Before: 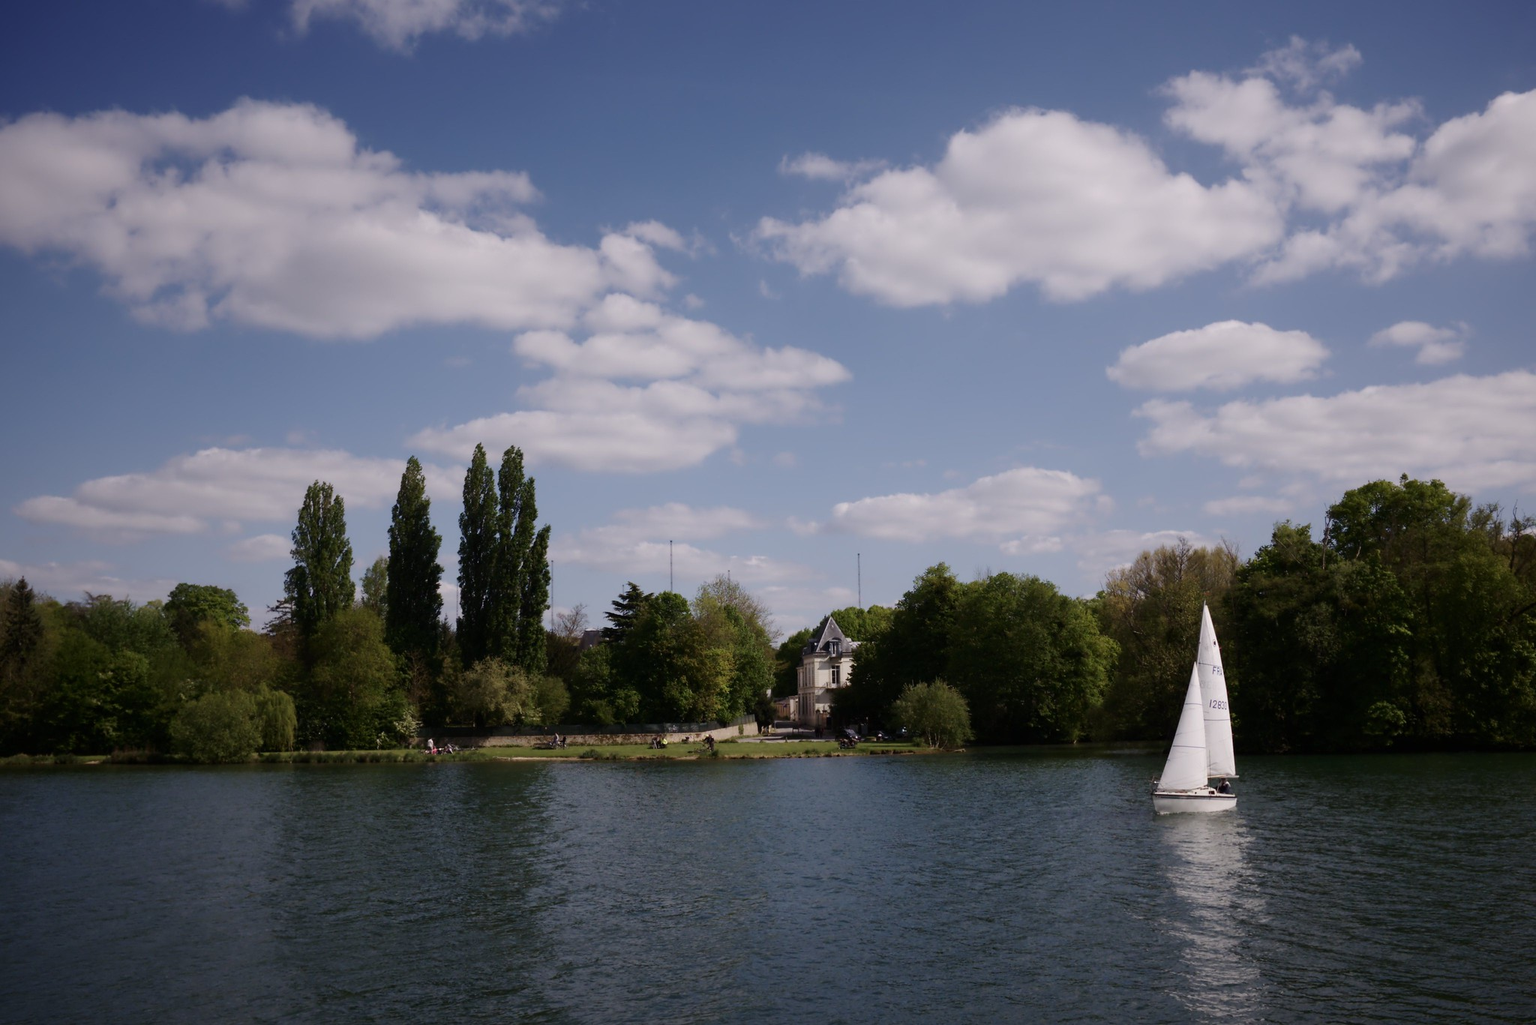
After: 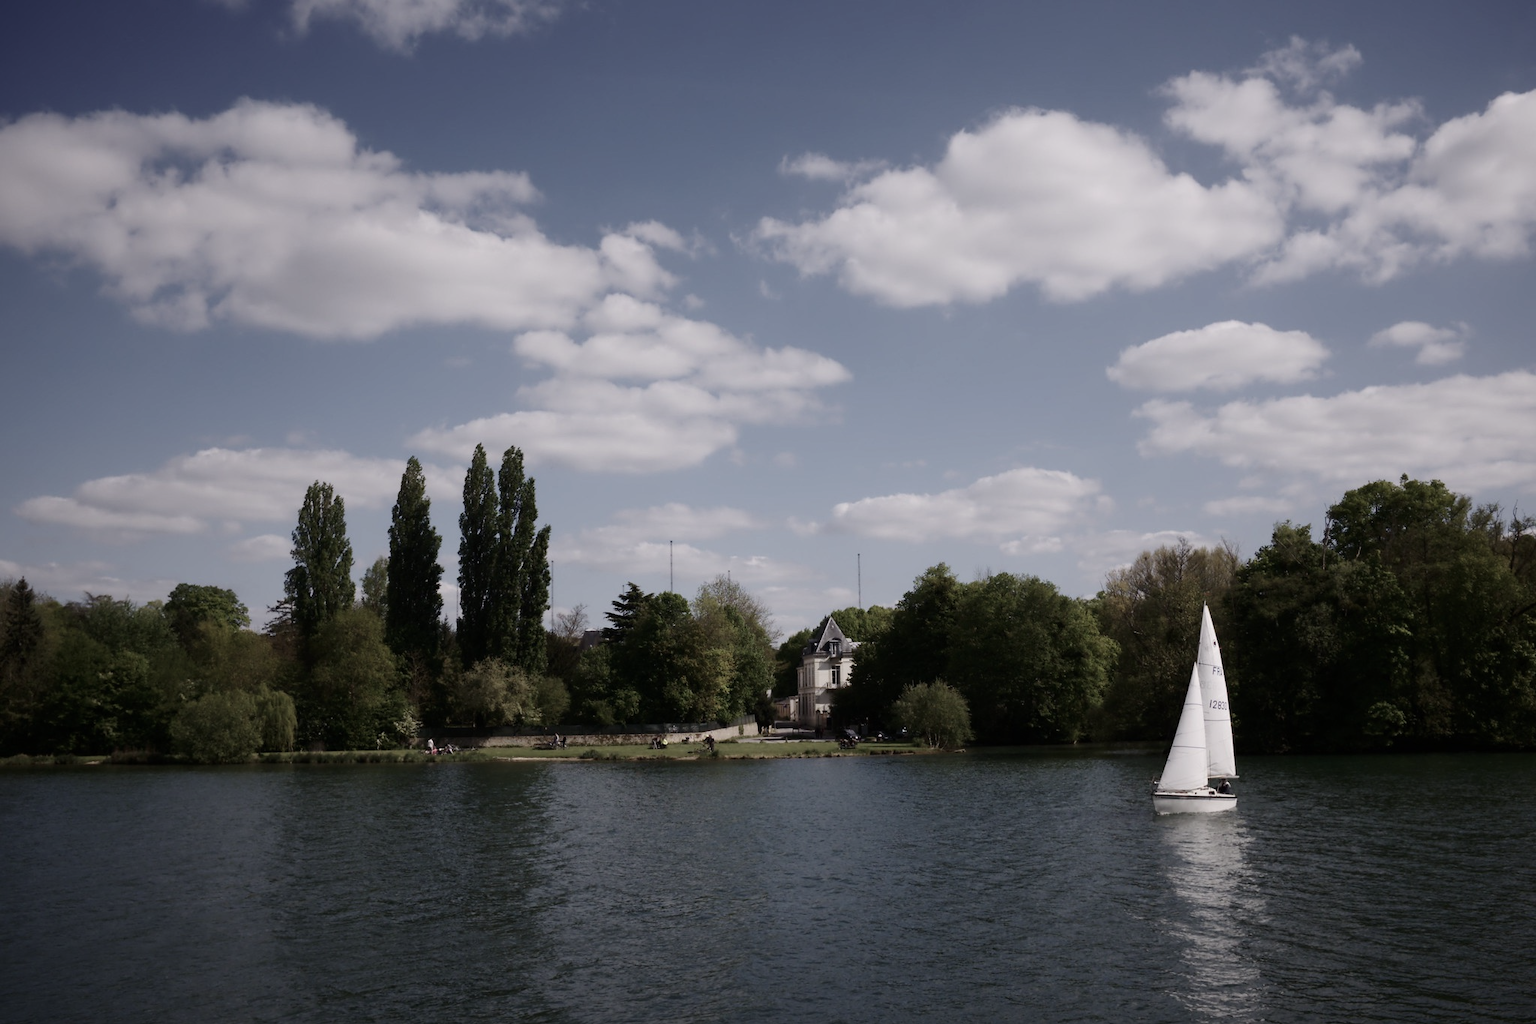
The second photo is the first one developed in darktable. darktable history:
crop: bottom 0.057%
contrast brightness saturation: contrast 0.103, saturation -0.368
